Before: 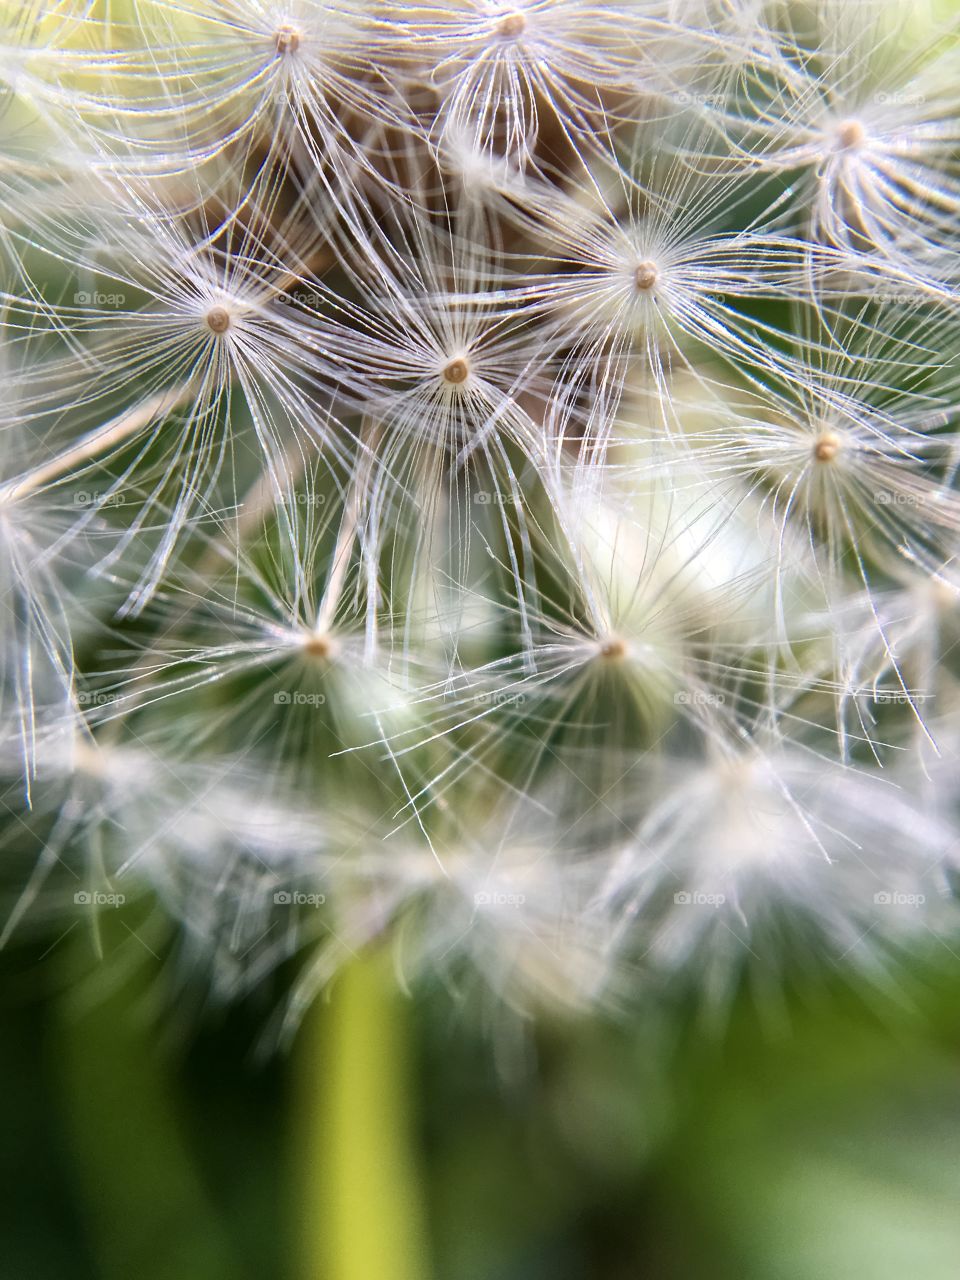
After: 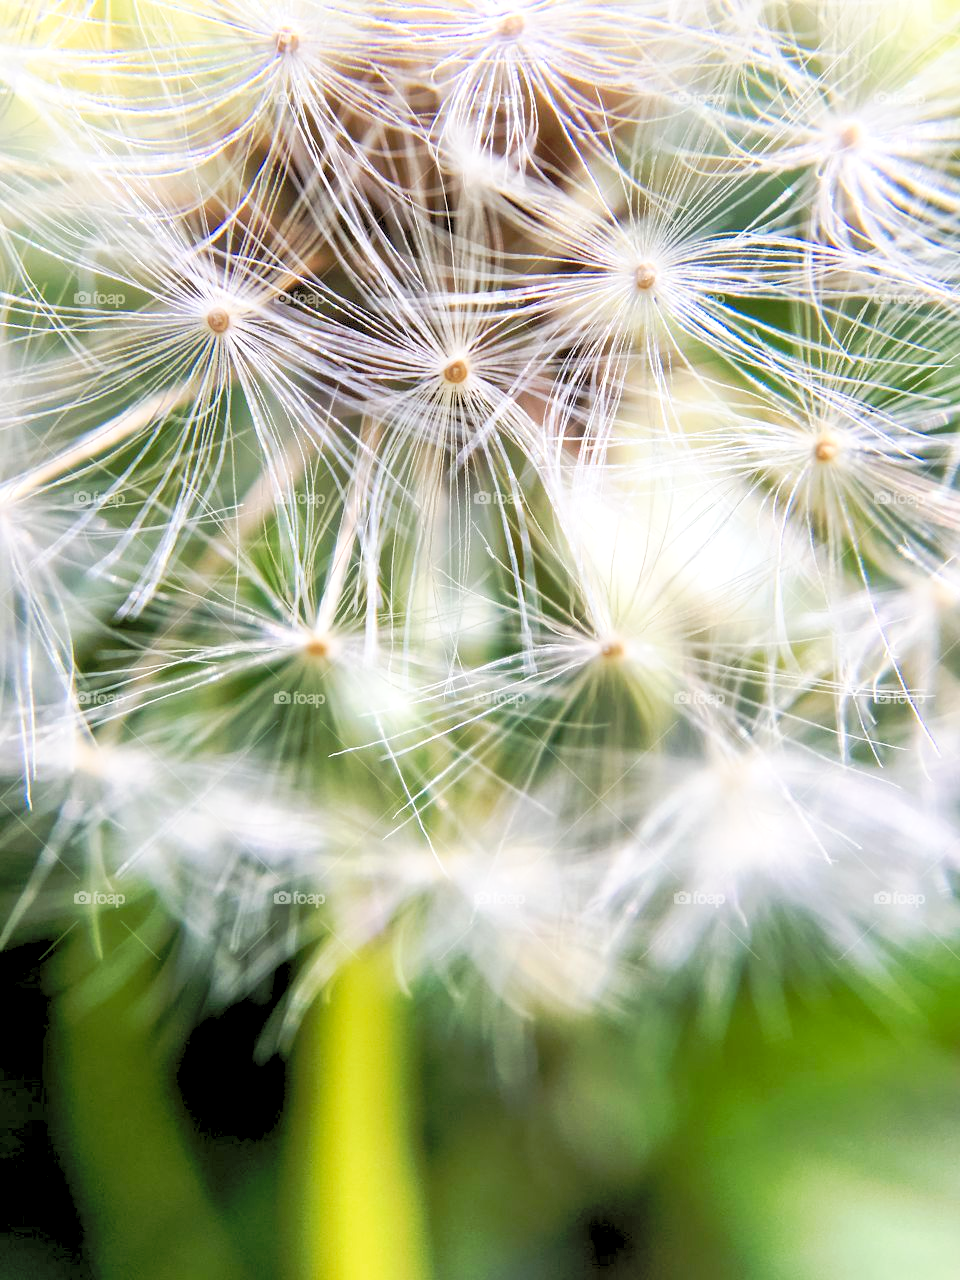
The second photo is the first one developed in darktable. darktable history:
tone curve: curves: ch0 [(0, 0) (0.003, 0.009) (0.011, 0.019) (0.025, 0.034) (0.044, 0.057) (0.069, 0.082) (0.1, 0.104) (0.136, 0.131) (0.177, 0.165) (0.224, 0.212) (0.277, 0.279) (0.335, 0.342) (0.399, 0.401) (0.468, 0.477) (0.543, 0.572) (0.623, 0.675) (0.709, 0.772) (0.801, 0.85) (0.898, 0.942) (1, 1)], preserve colors none
vibrance: on, module defaults
rgb levels: preserve colors sum RGB, levels [[0.038, 0.433, 0.934], [0, 0.5, 1], [0, 0.5, 1]]
exposure: black level correction 0, exposure 0.6 EV, compensate exposure bias true, compensate highlight preservation false
